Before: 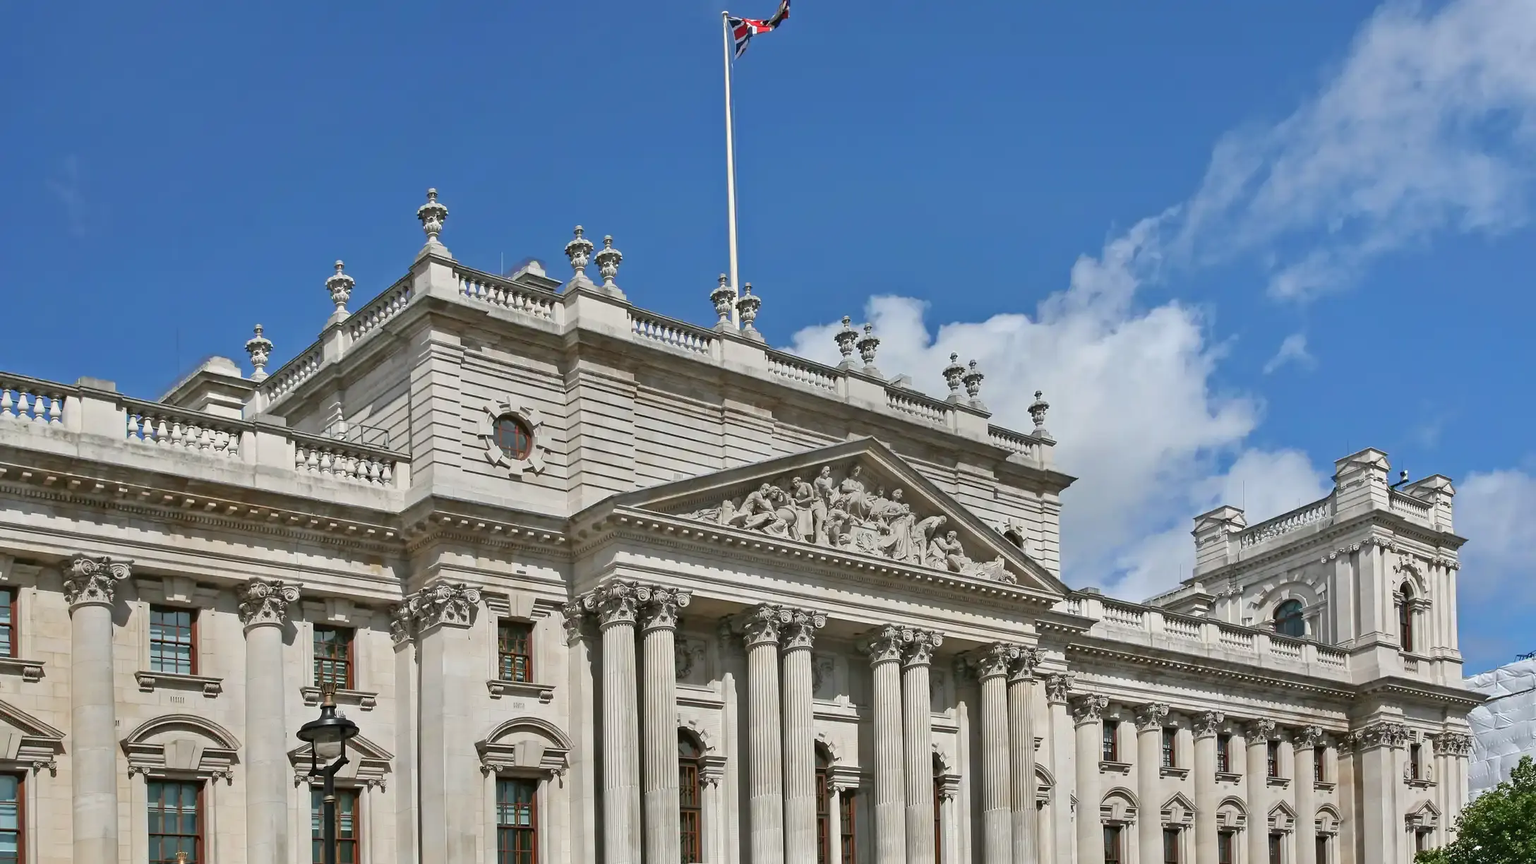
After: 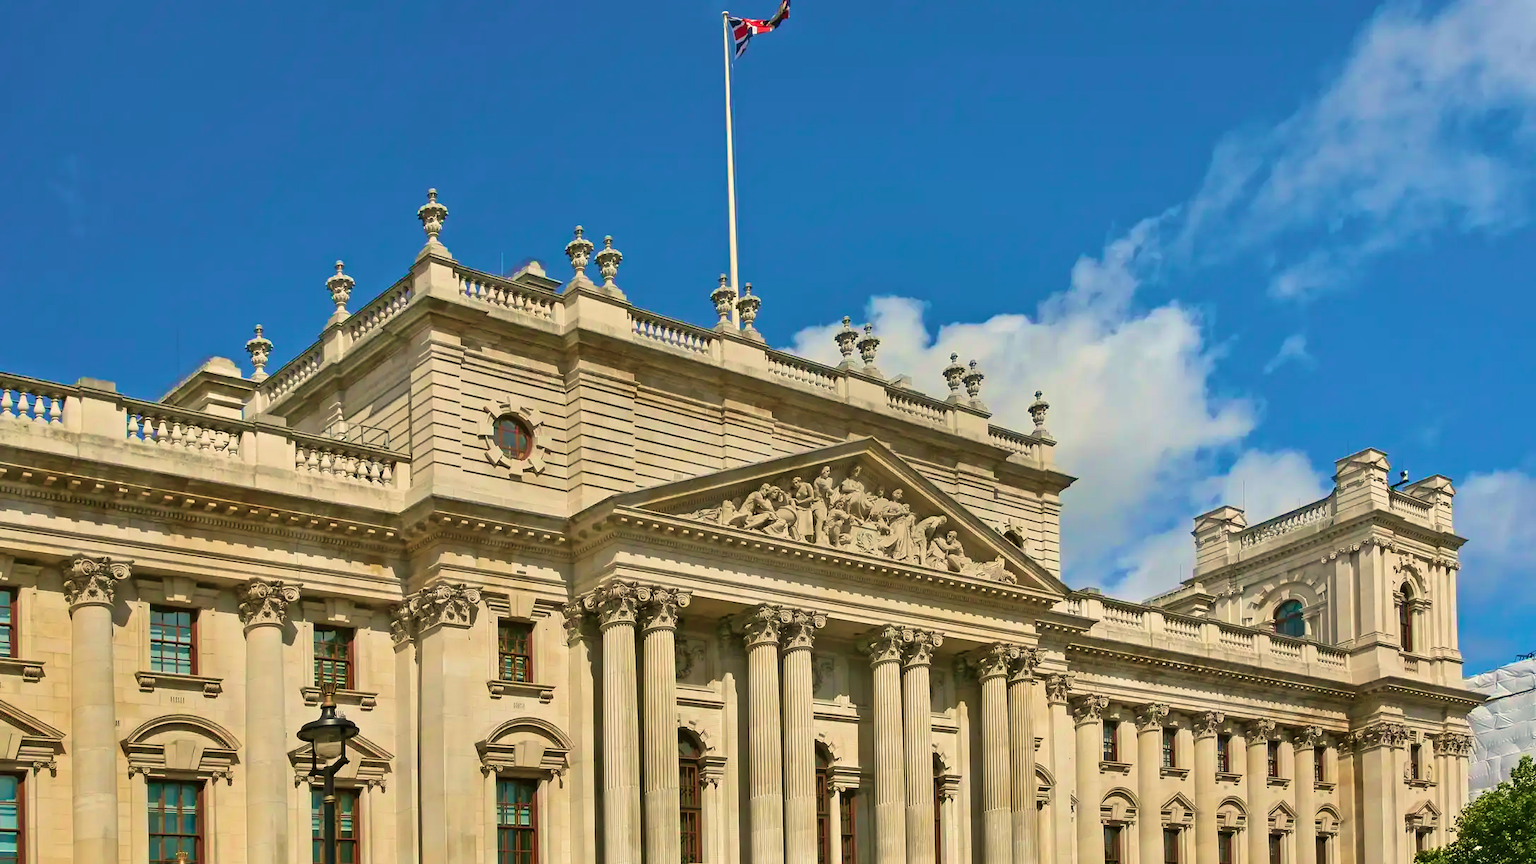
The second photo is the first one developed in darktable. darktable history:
base curve: exposure shift 0, preserve colors none
velvia: strength 74%
white balance: red 1.045, blue 0.932
color balance rgb: perceptual saturation grading › global saturation 10%, global vibrance 20%
